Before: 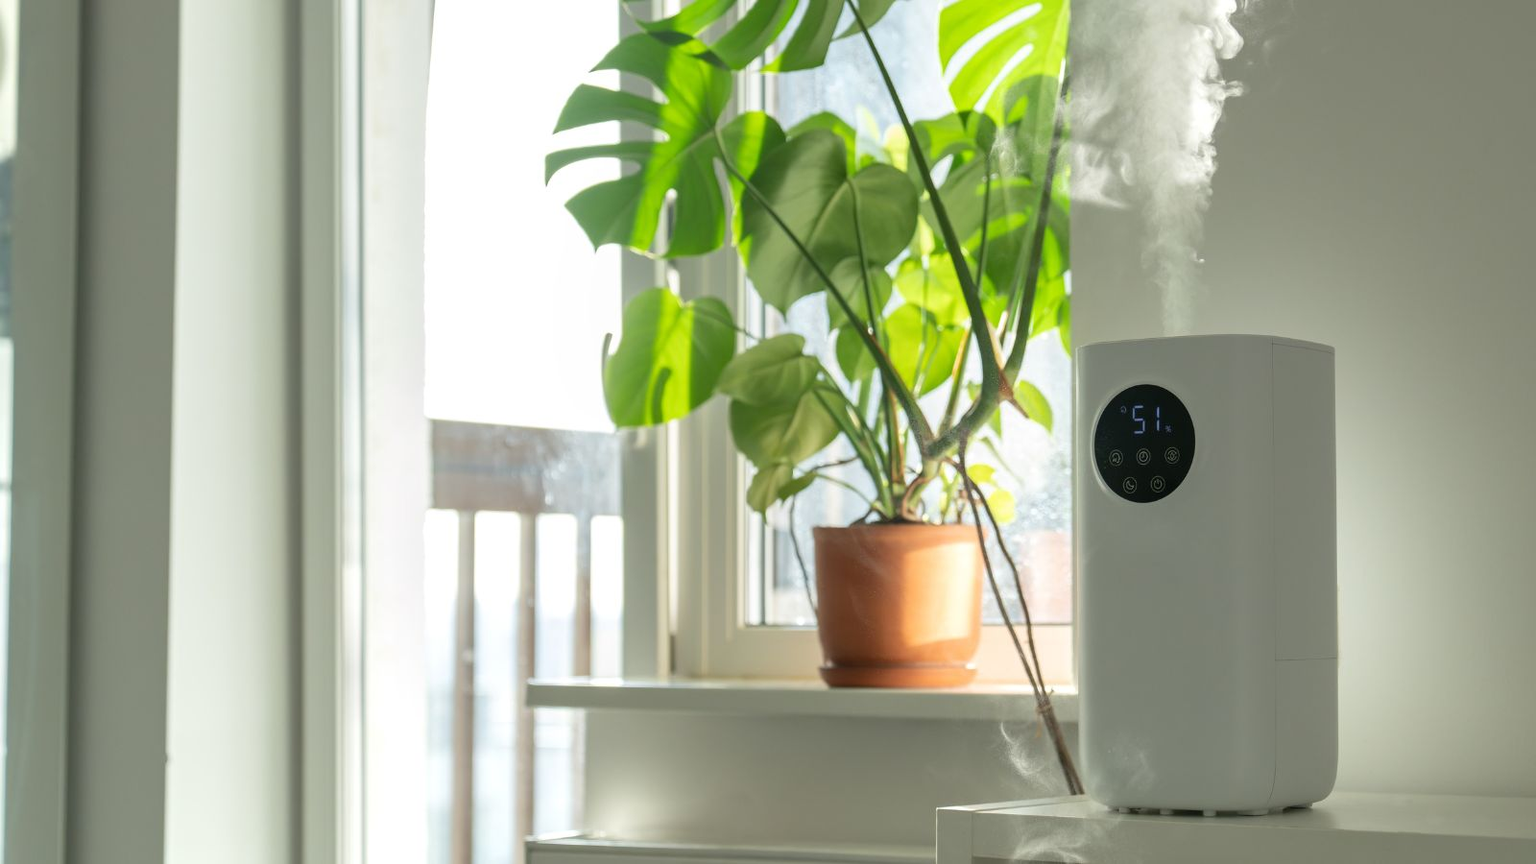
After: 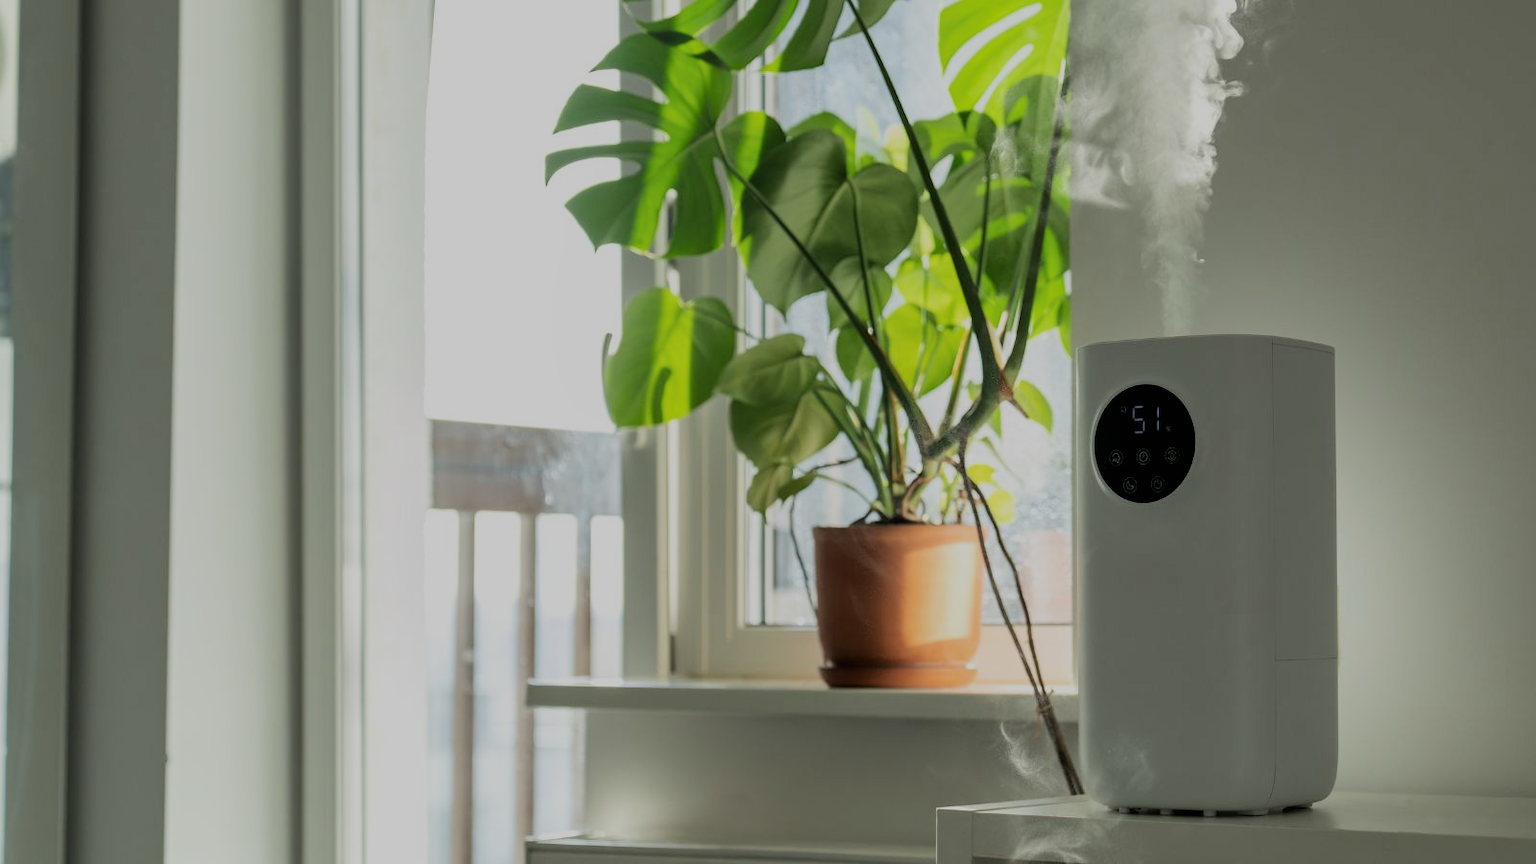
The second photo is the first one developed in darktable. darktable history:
exposure: black level correction 0, exposure -0.721 EV, compensate highlight preservation false
filmic rgb: black relative exposure -7.65 EV, white relative exposure 4.56 EV, hardness 3.61, contrast 1.25
